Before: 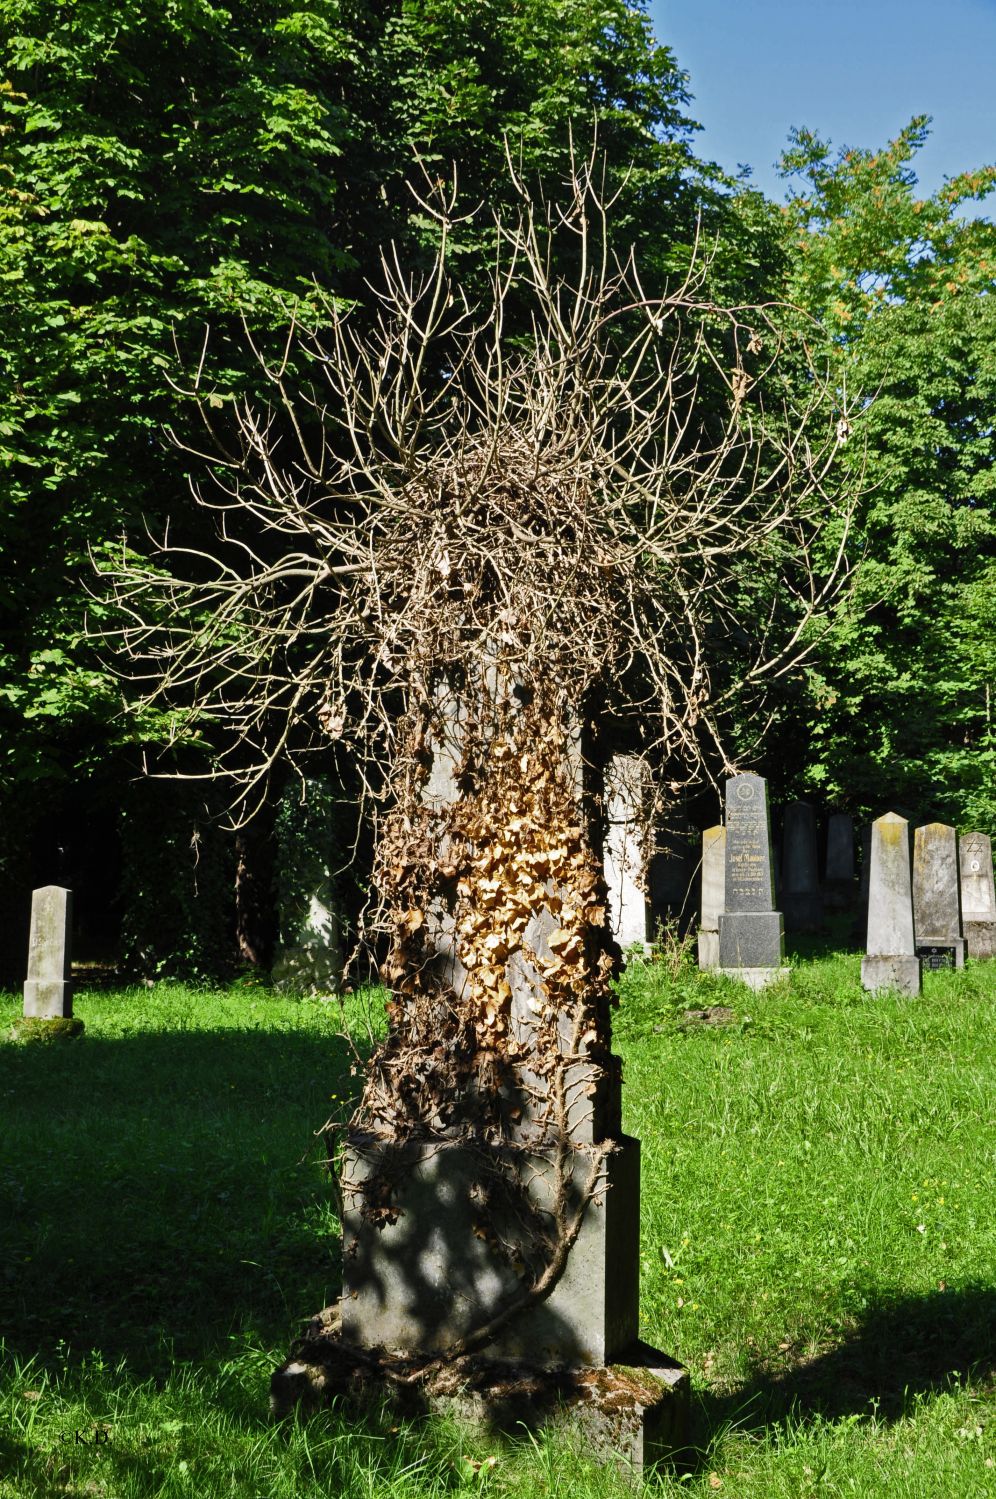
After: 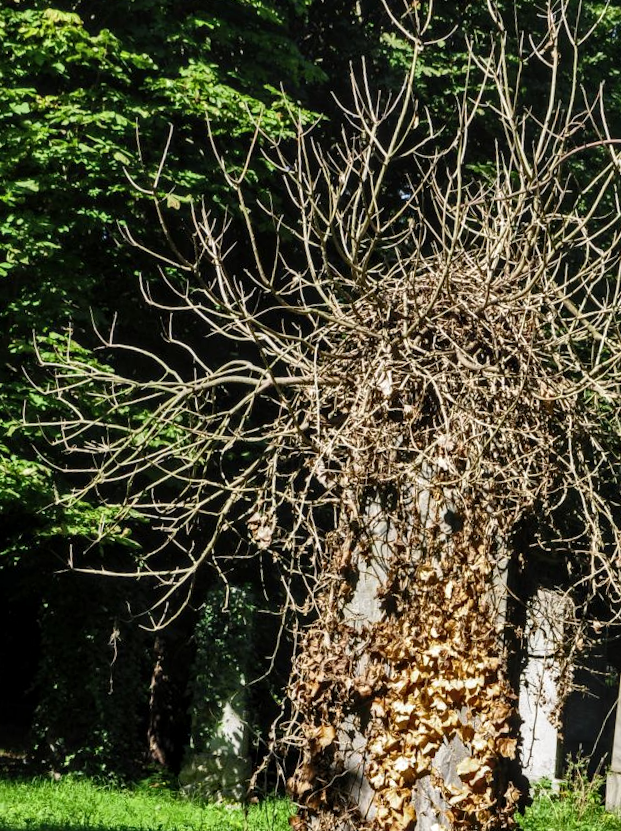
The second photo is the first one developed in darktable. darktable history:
crop and rotate: angle -4.99°, left 2.122%, top 6.945%, right 27.566%, bottom 30.519%
local contrast: detail 130%
